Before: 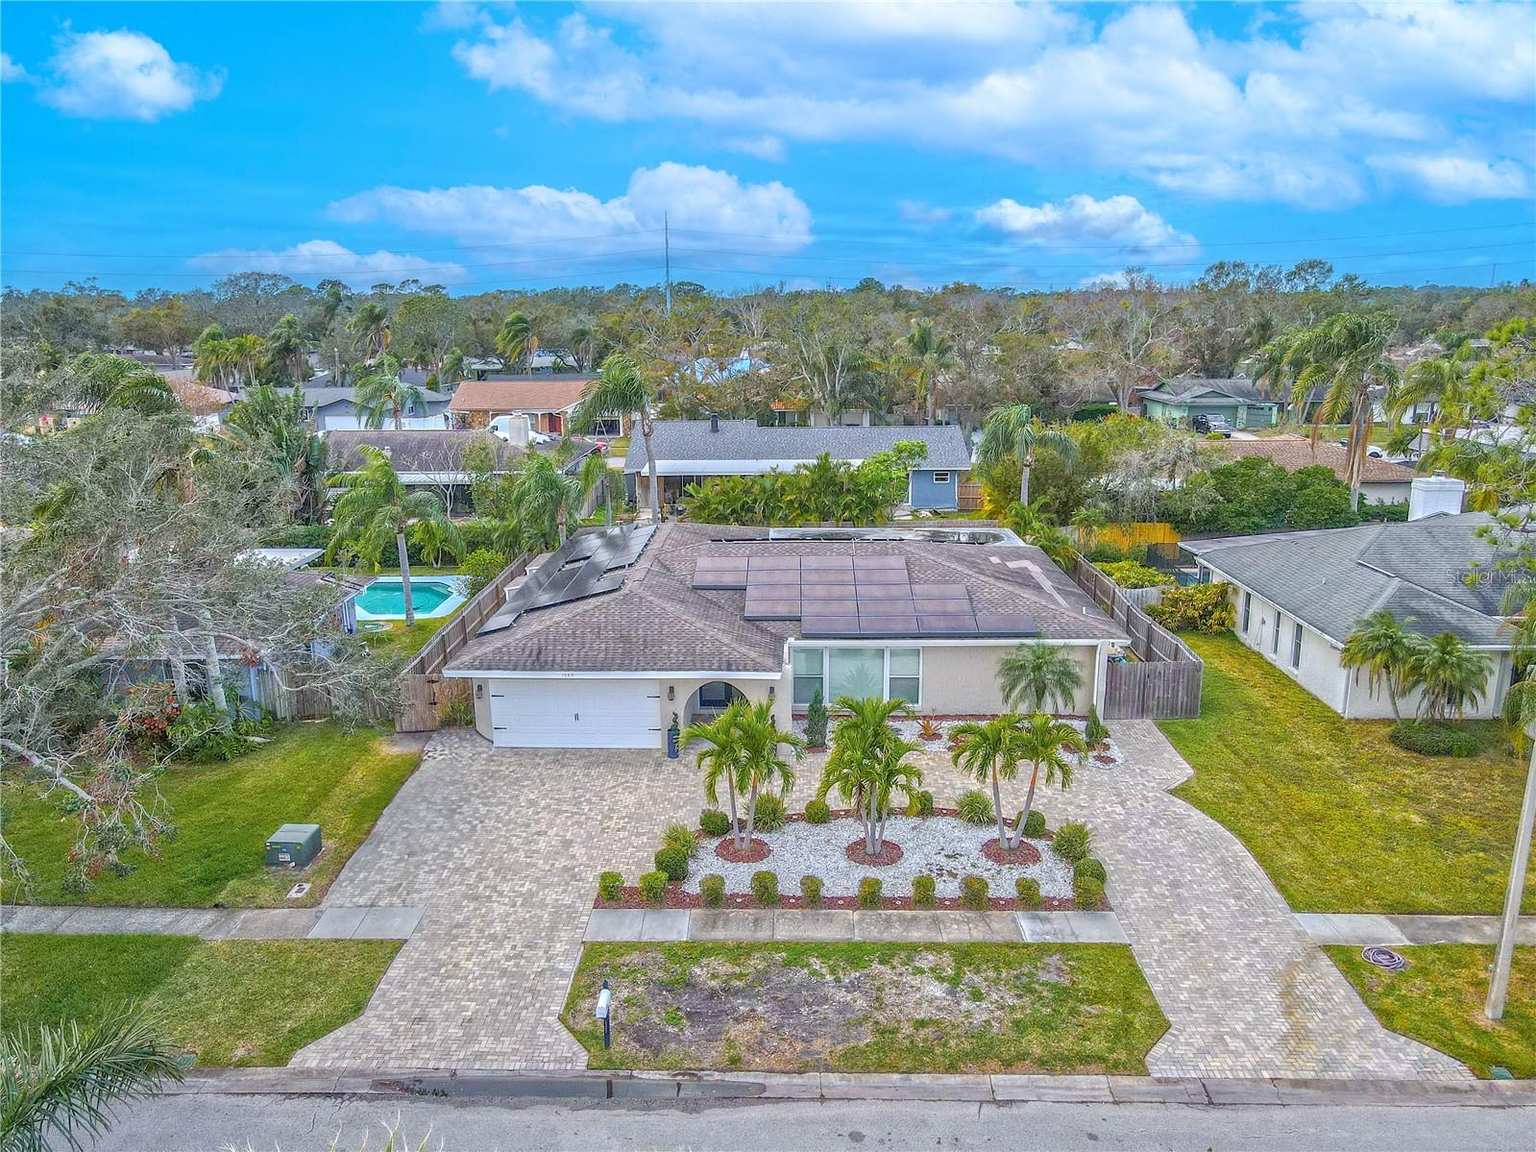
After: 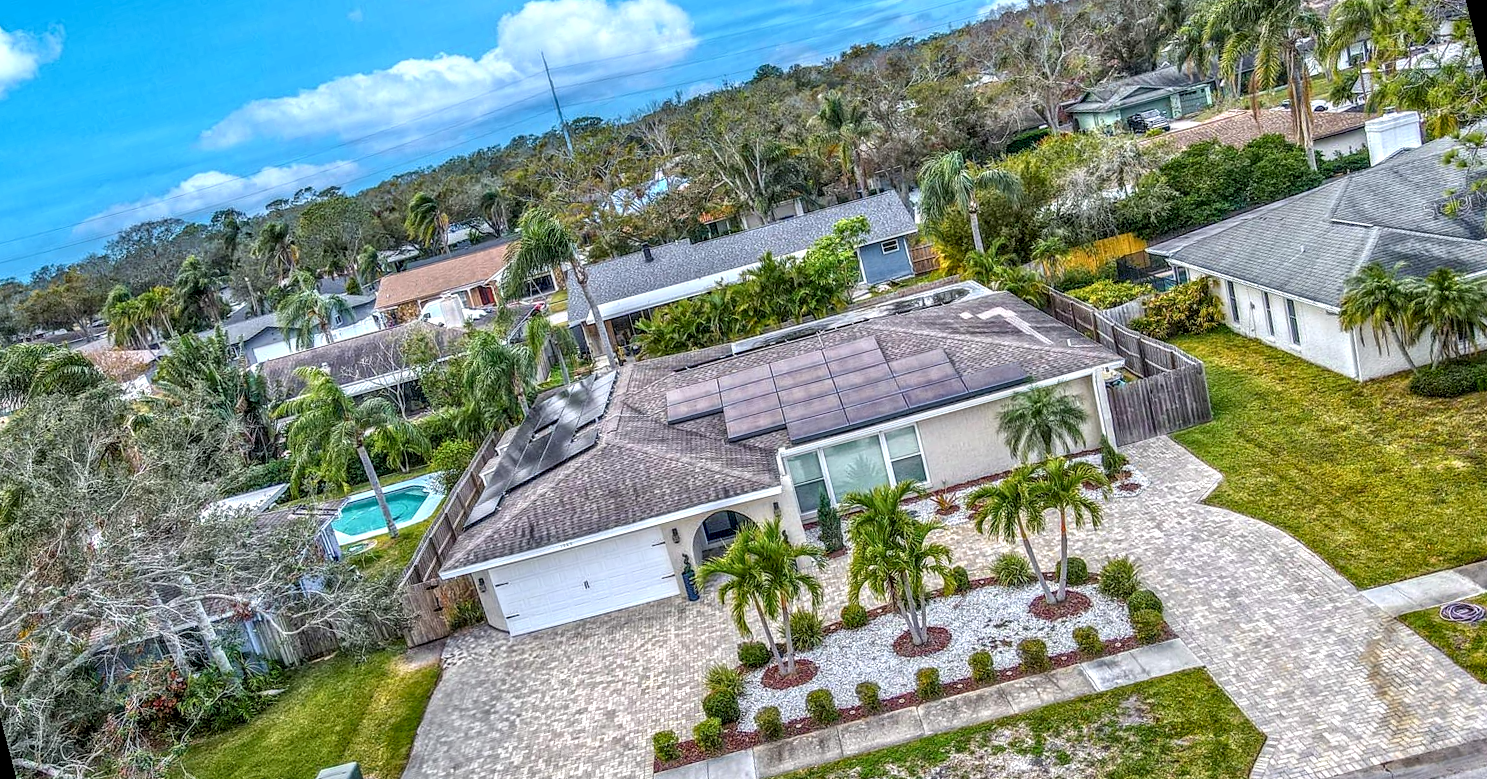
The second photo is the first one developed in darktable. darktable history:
local contrast: highlights 19%, detail 186%
rotate and perspective: rotation -14.8°, crop left 0.1, crop right 0.903, crop top 0.25, crop bottom 0.748
